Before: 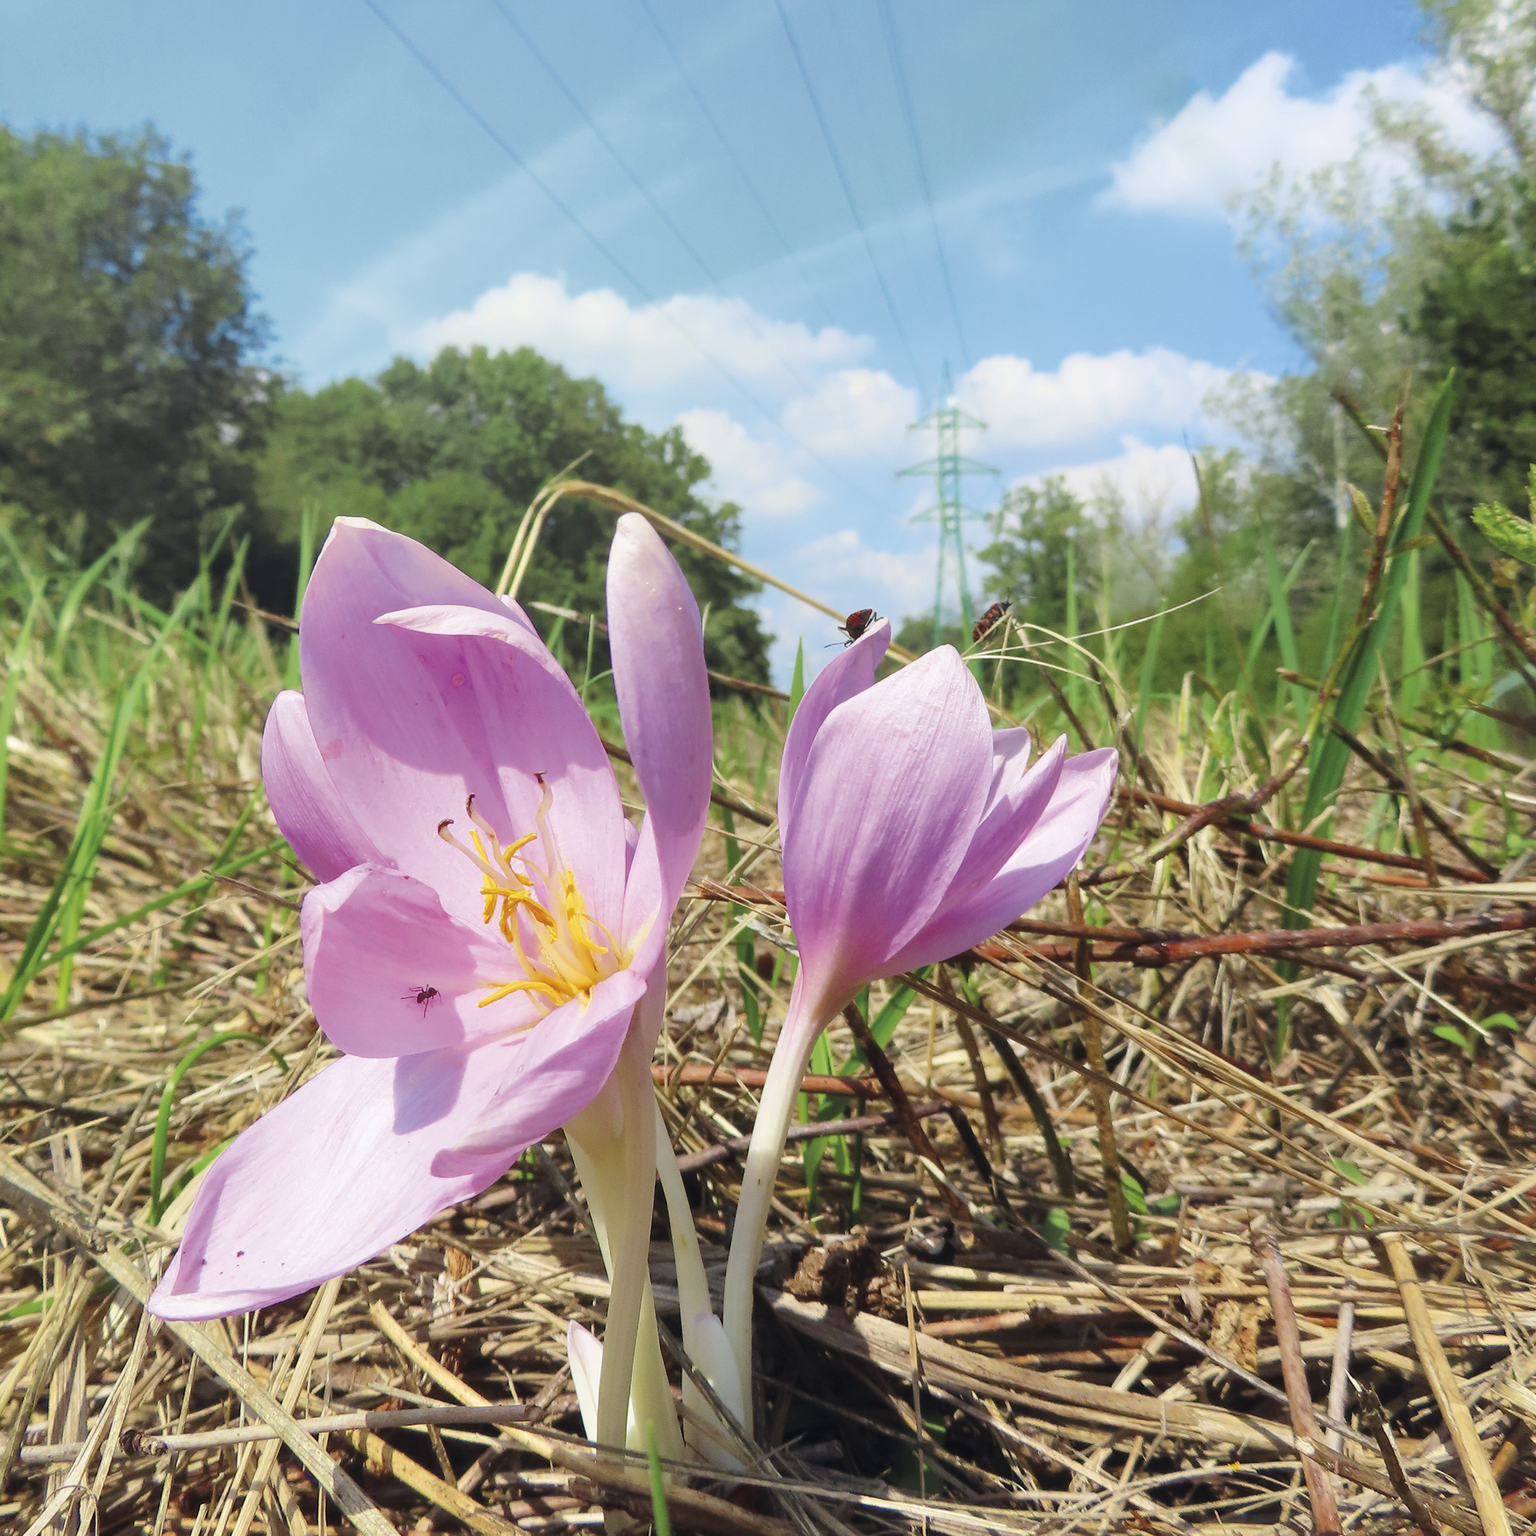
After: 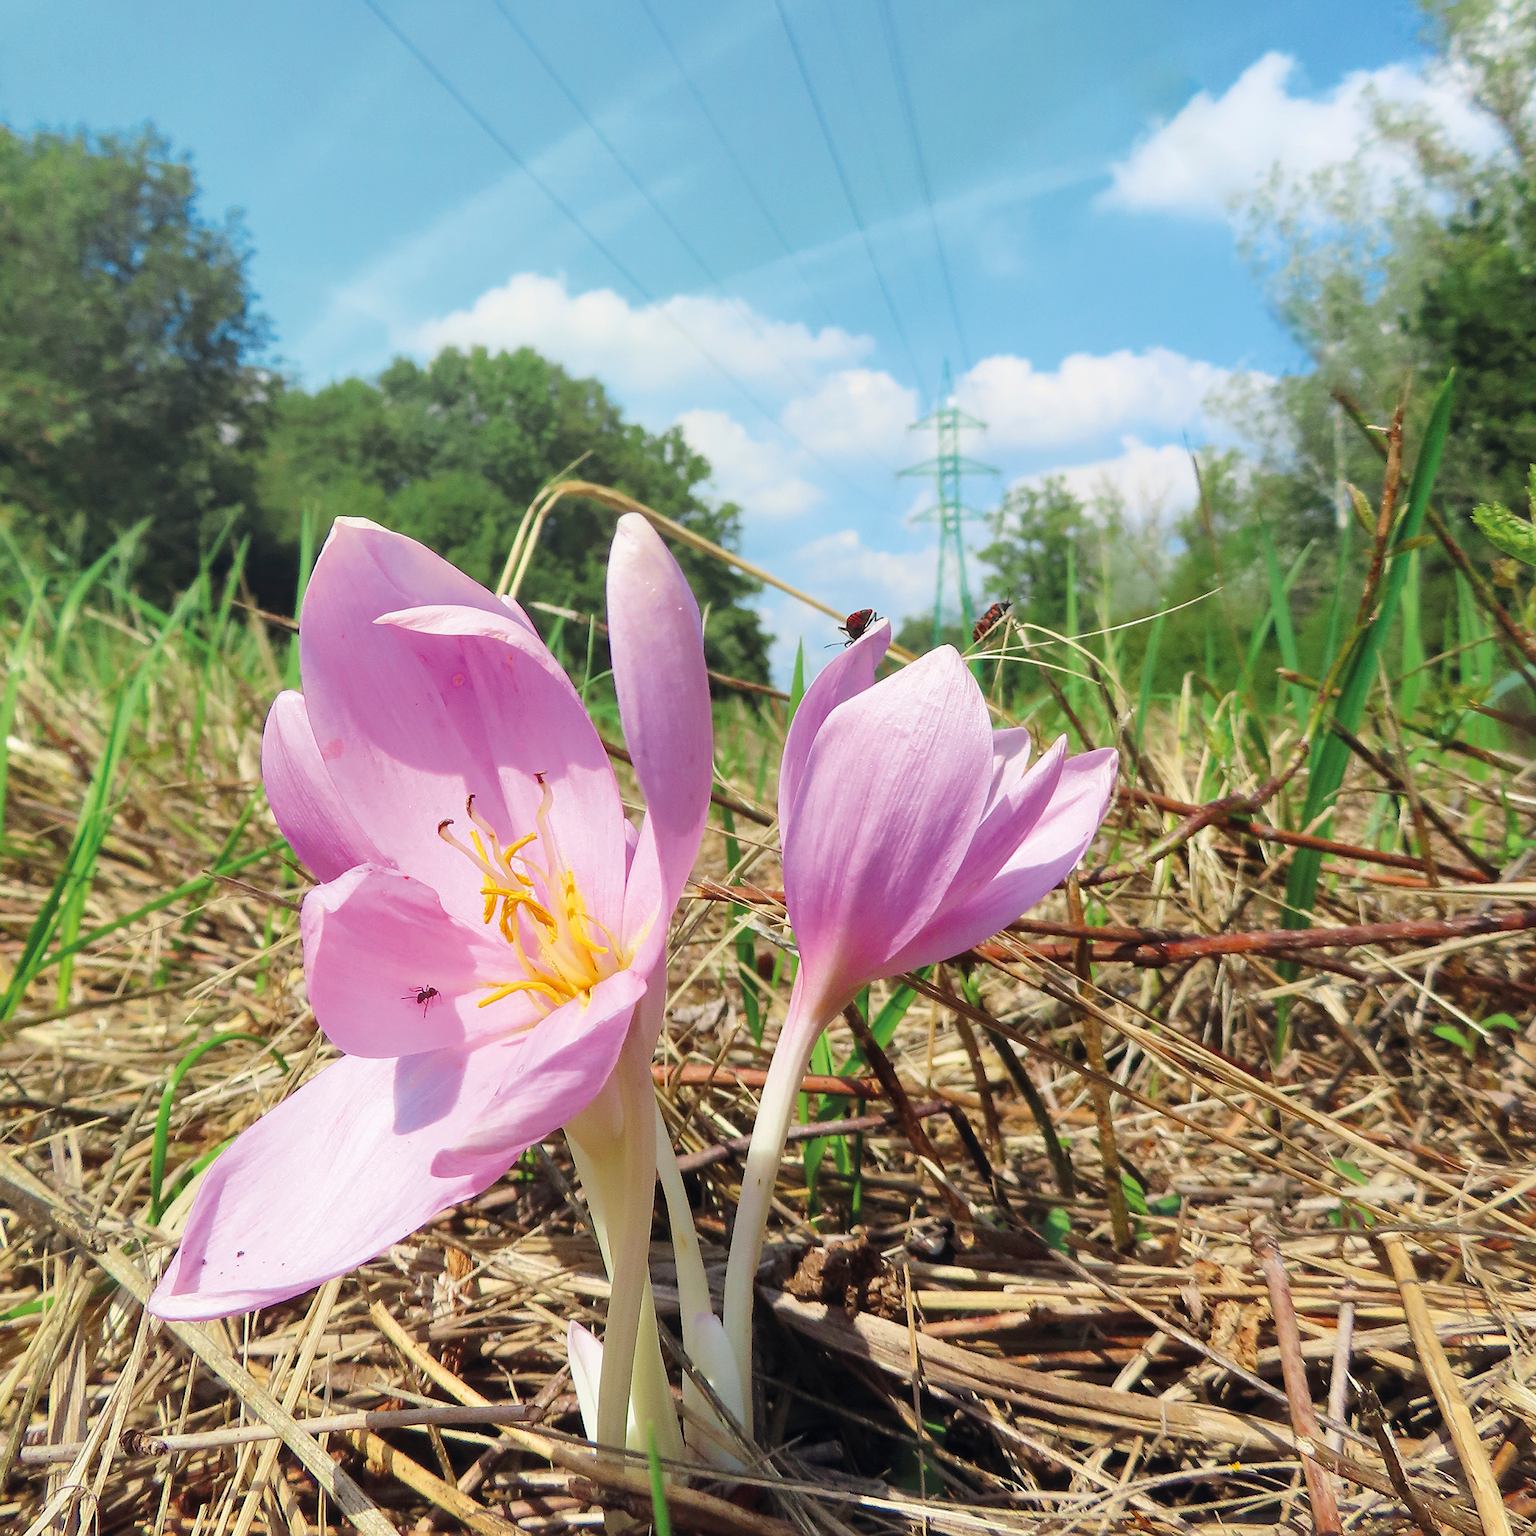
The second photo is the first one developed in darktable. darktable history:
sharpen: radius 1
